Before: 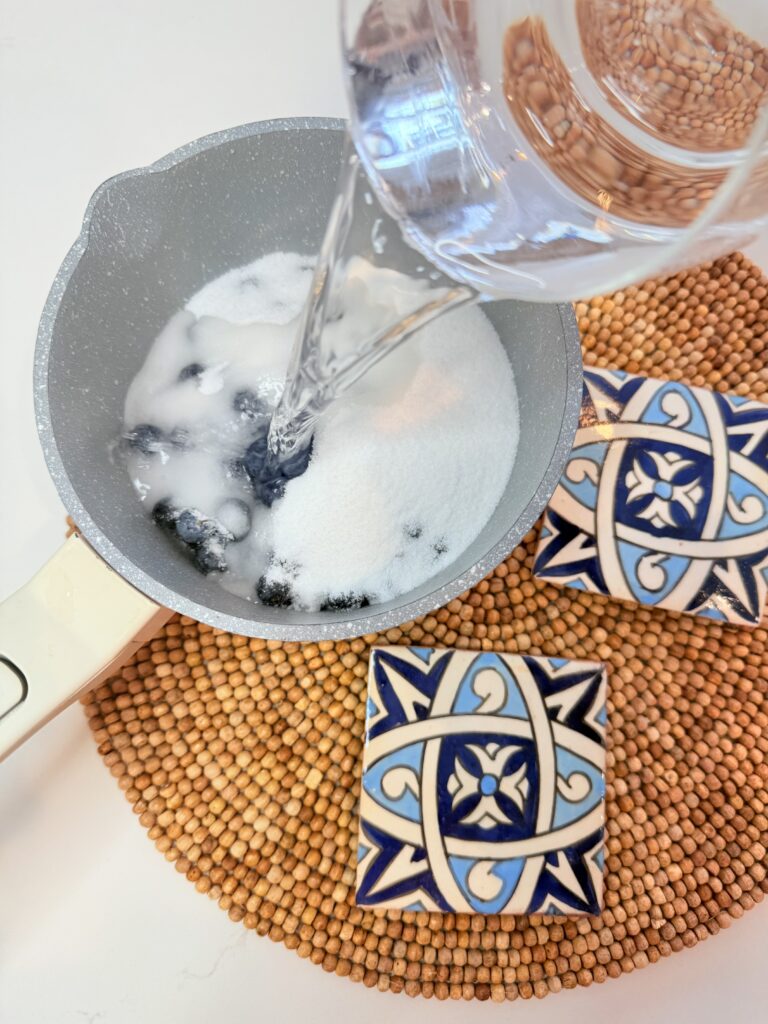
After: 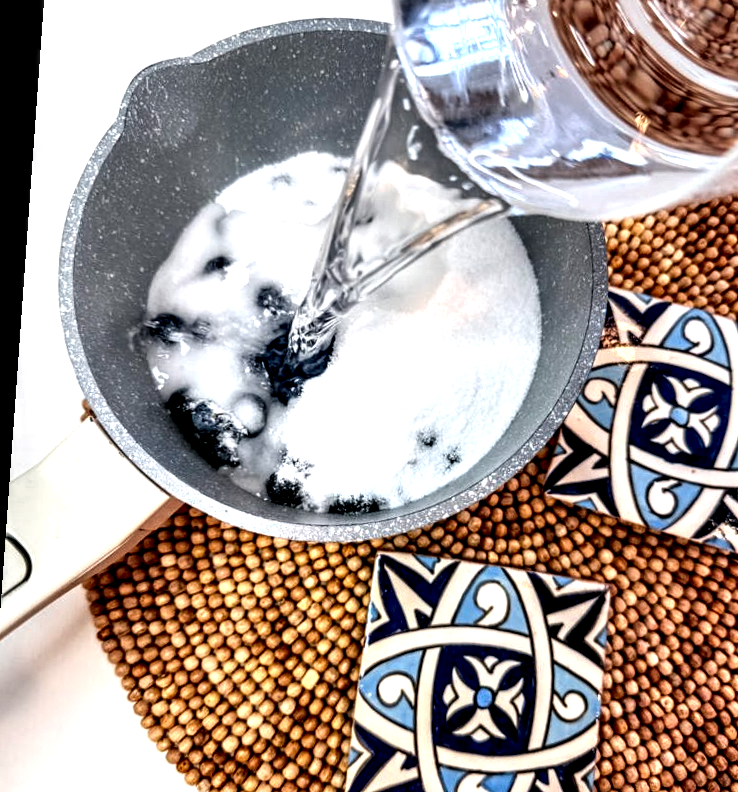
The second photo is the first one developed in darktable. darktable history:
crop and rotate: left 2.425%, top 11.305%, right 9.6%, bottom 15.08%
white balance: red 0.974, blue 1.044
rotate and perspective: rotation 4.1°, automatic cropping off
color balance rgb: shadows lift › hue 87.51°, highlights gain › chroma 1.62%, highlights gain › hue 55.1°, global offset › chroma 0.1%, global offset › hue 253.66°, linear chroma grading › global chroma 0.5%
local contrast: highlights 115%, shadows 42%, detail 293%
